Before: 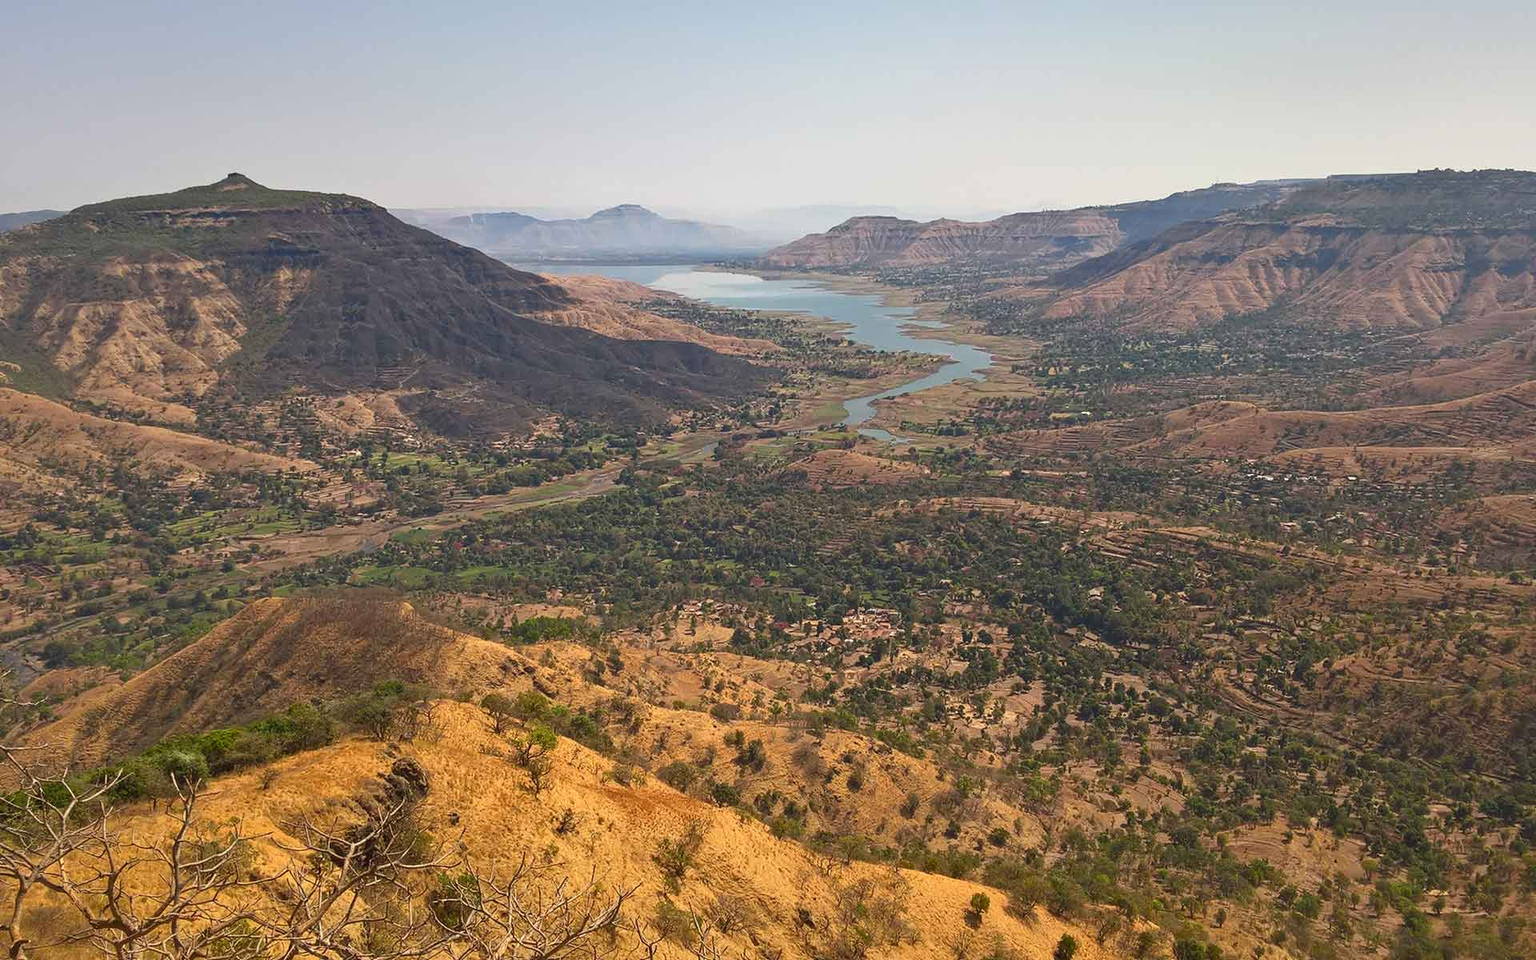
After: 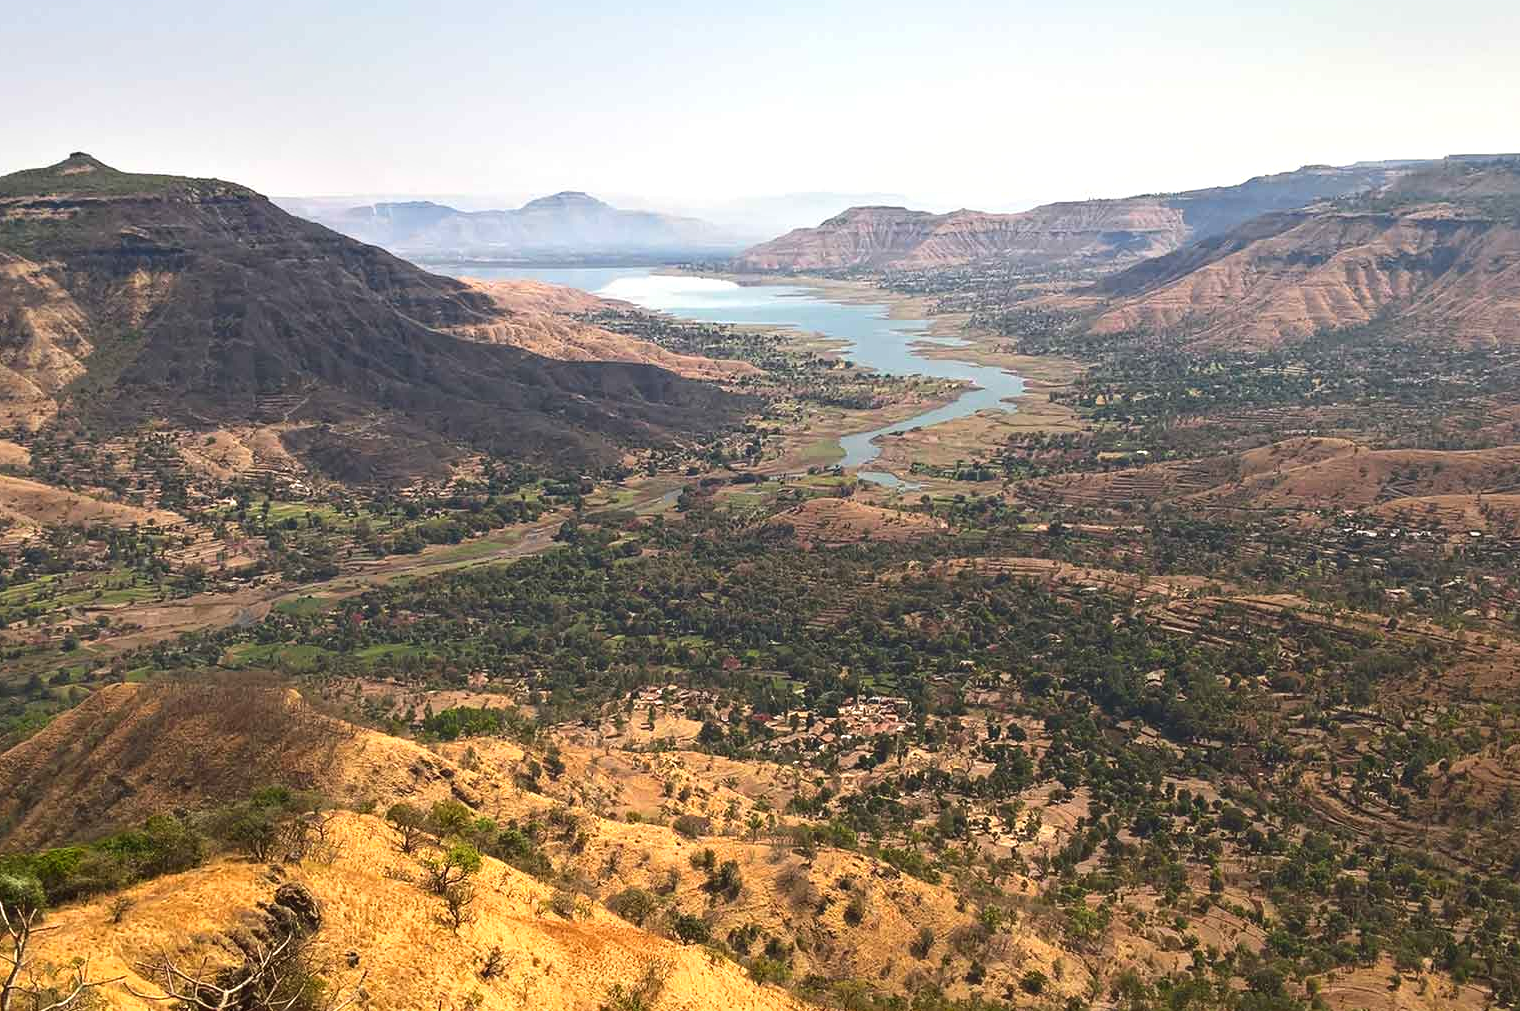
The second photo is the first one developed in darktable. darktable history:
tone equalizer: -8 EV 0.001 EV, -7 EV -0.002 EV, -6 EV 0.002 EV, -5 EV -0.03 EV, -4 EV -0.116 EV, -3 EV -0.169 EV, -2 EV 0.24 EV, -1 EV 0.702 EV, +0 EV 0.493 EV
crop: left 11.225%, top 5.381%, right 9.565%, bottom 10.314%
